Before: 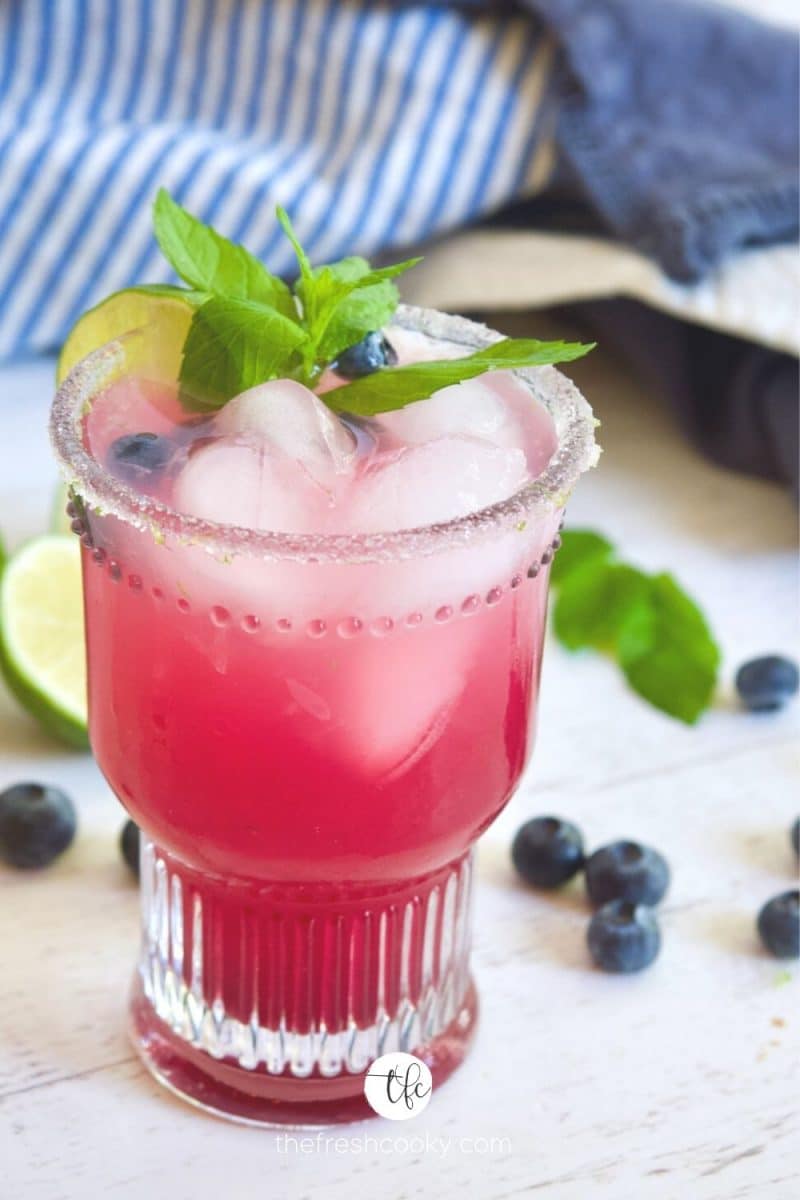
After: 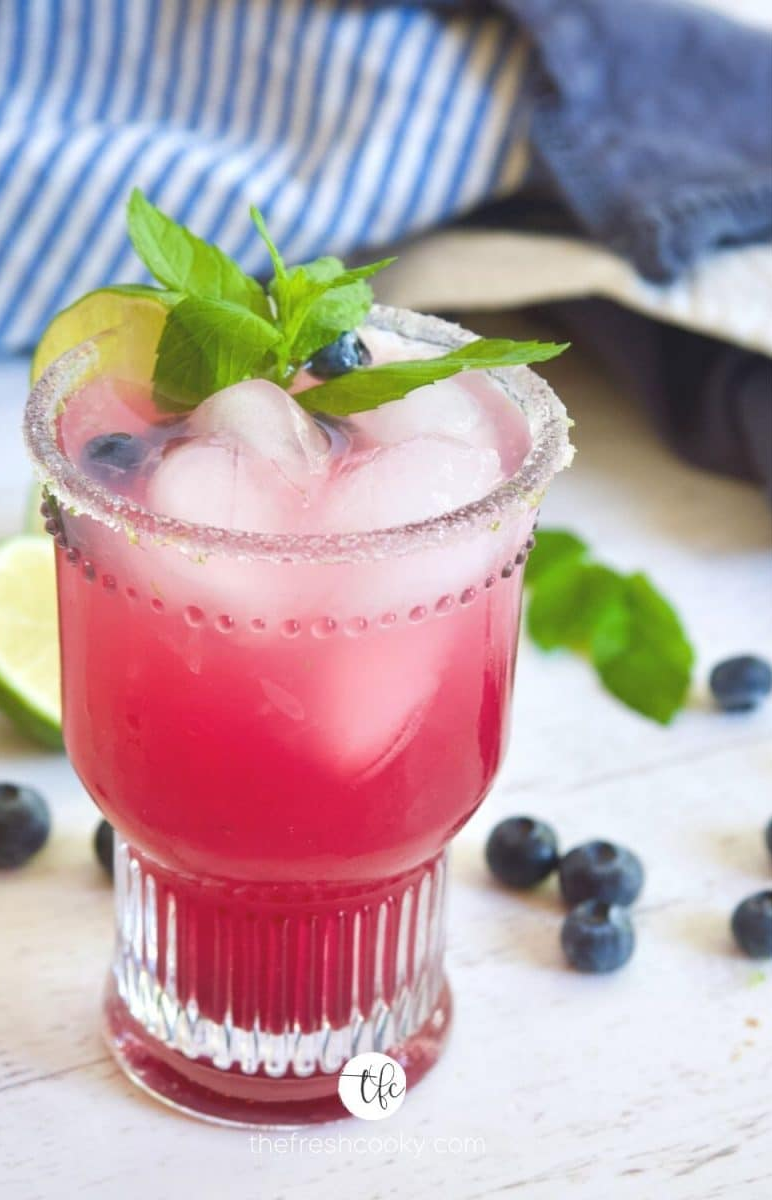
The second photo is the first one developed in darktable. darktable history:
crop and rotate: left 3.45%
